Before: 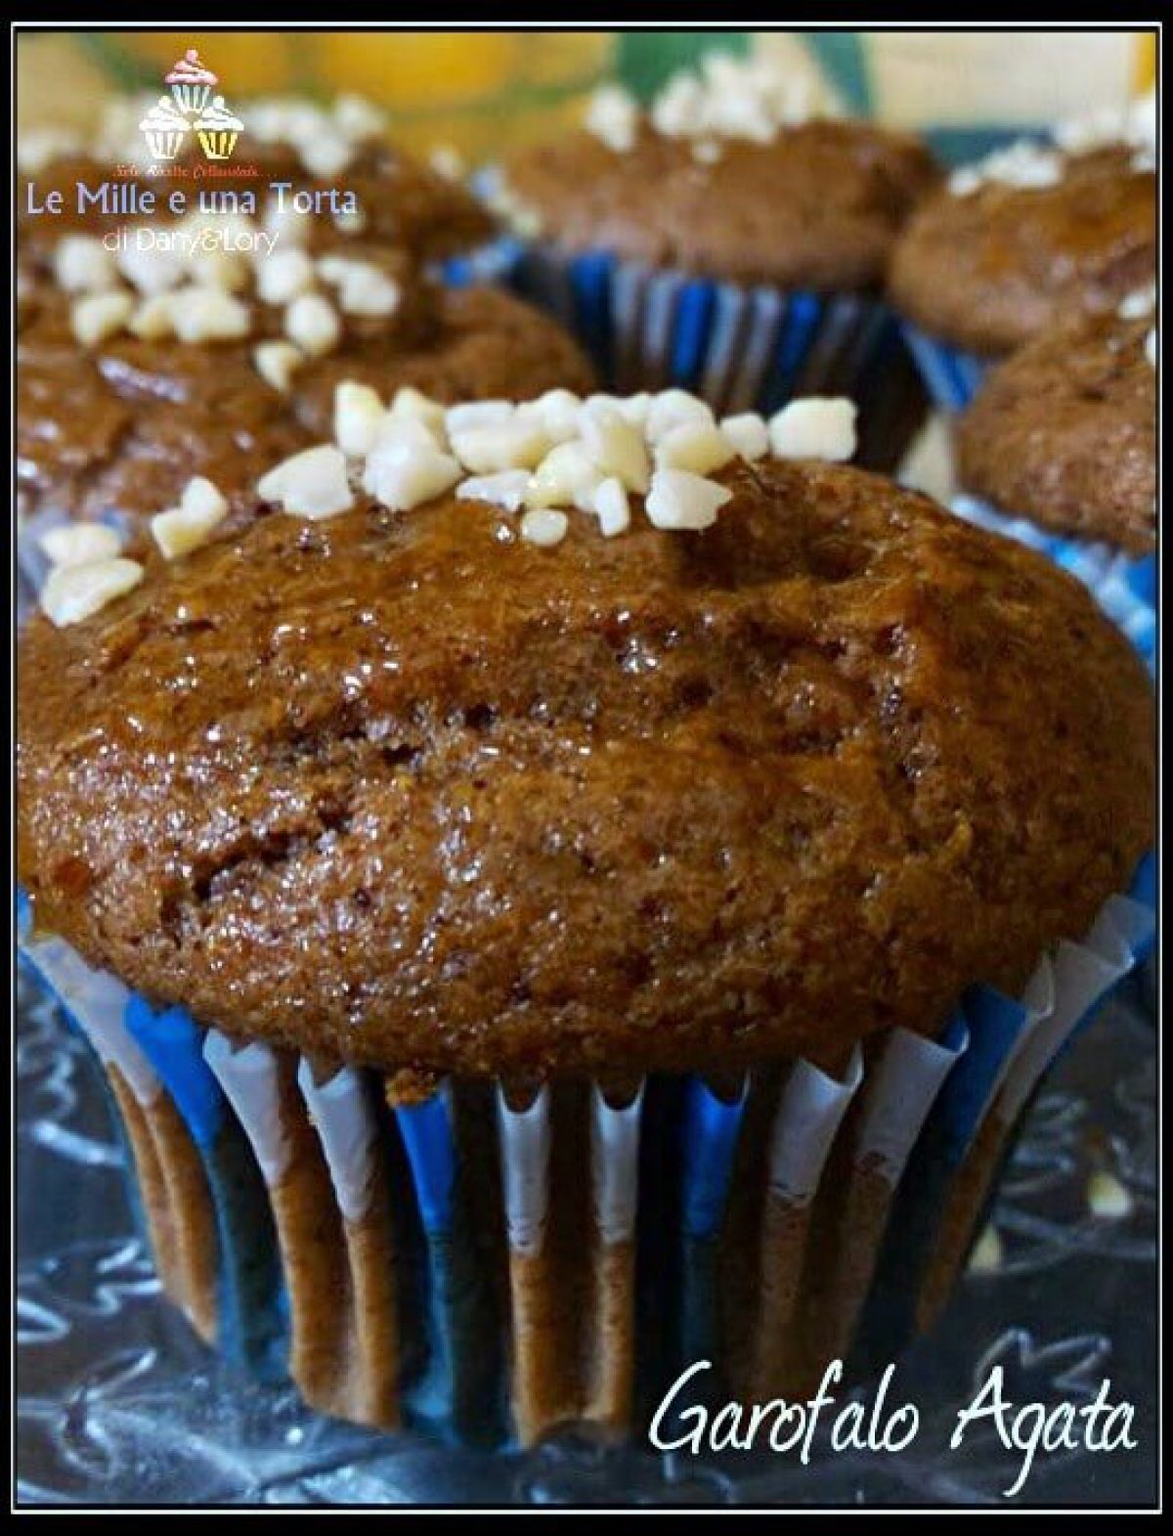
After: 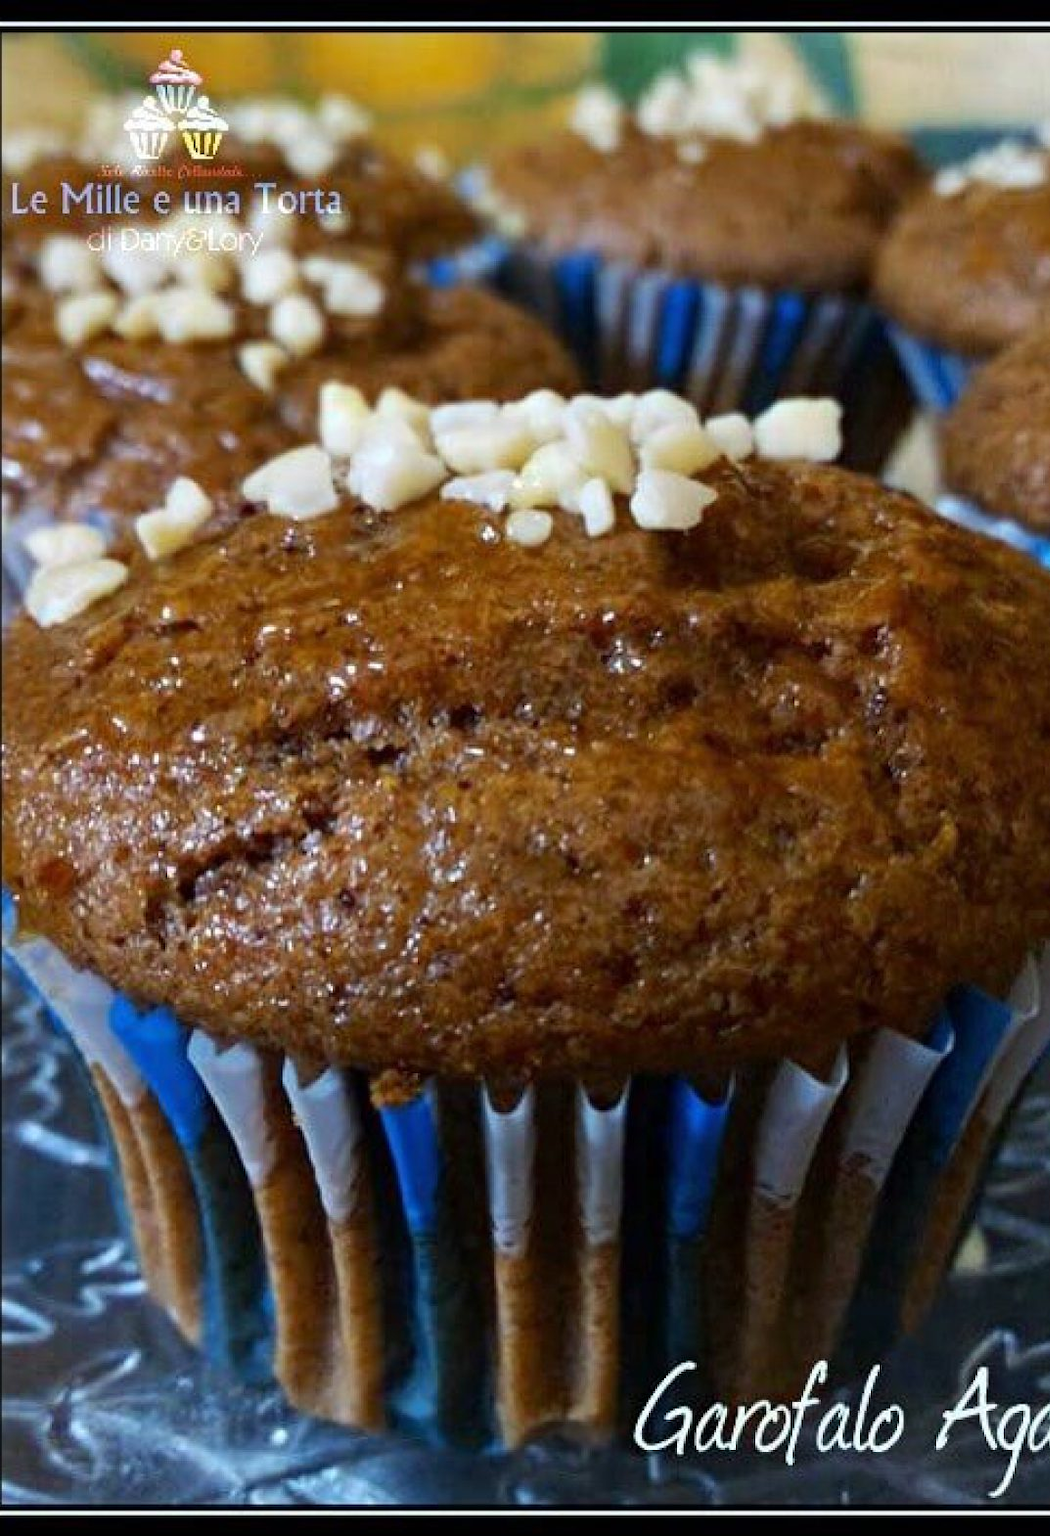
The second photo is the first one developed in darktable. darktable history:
crop and rotate: left 1.351%, right 9.104%
